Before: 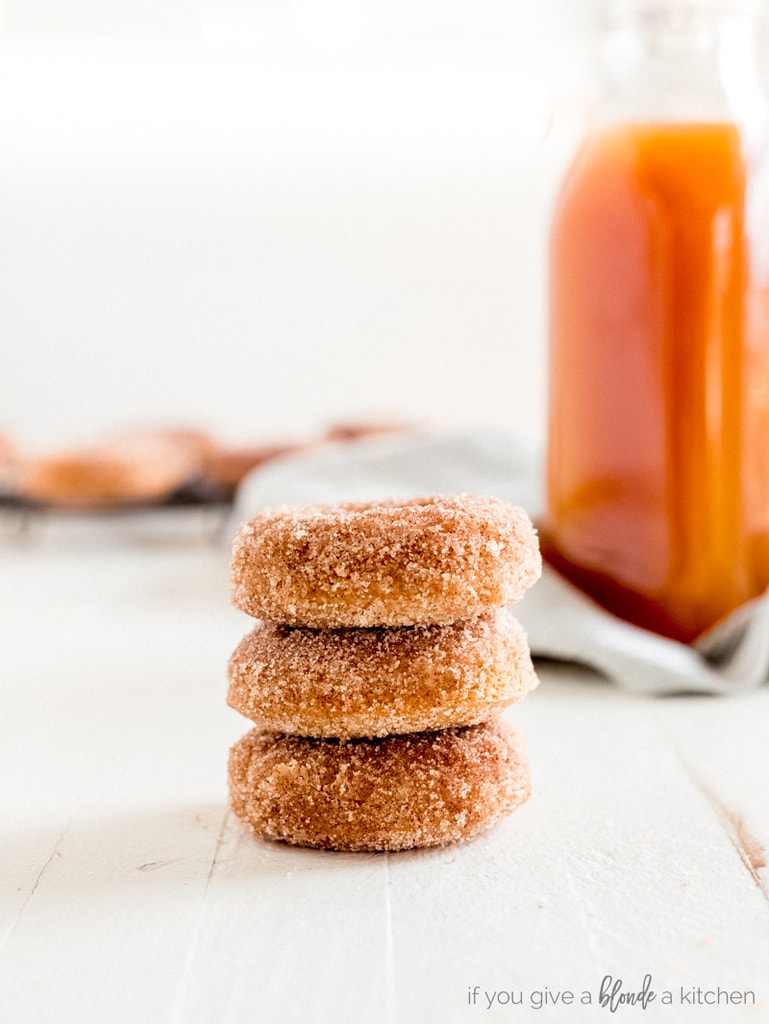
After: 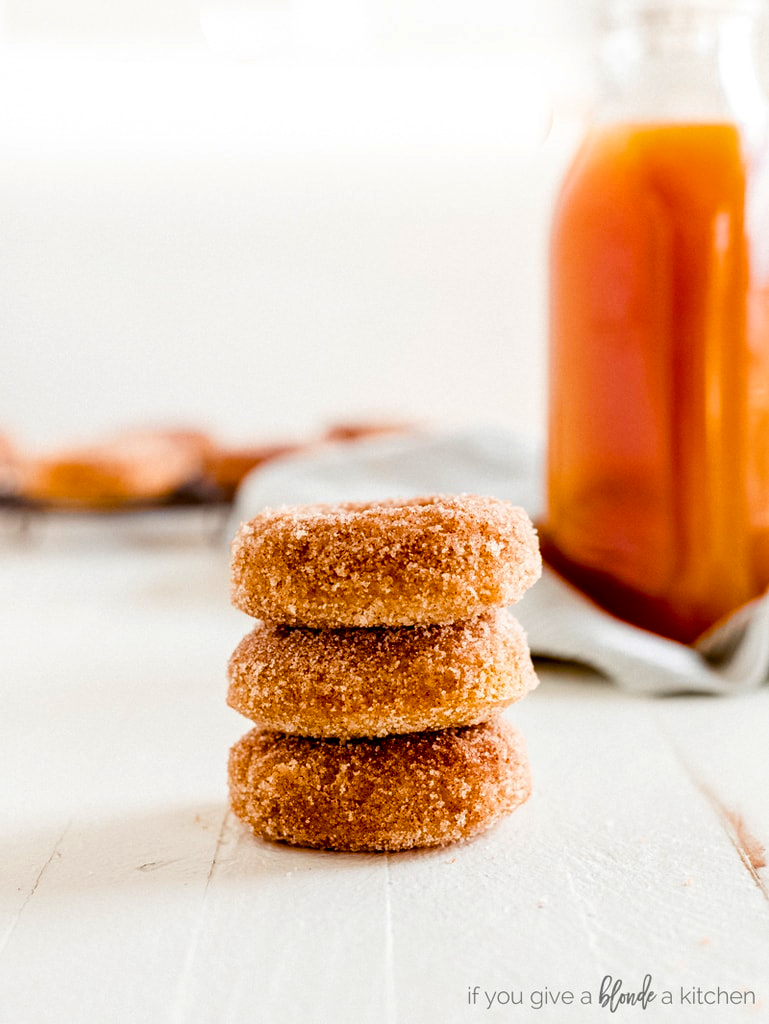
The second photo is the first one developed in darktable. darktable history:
color balance rgb: perceptual saturation grading › global saturation 27.269%, perceptual saturation grading › highlights -28.974%, perceptual saturation grading › mid-tones 15.586%, perceptual saturation grading › shadows 34.118%, global vibrance 42.043%
contrast brightness saturation: brightness -0.097
